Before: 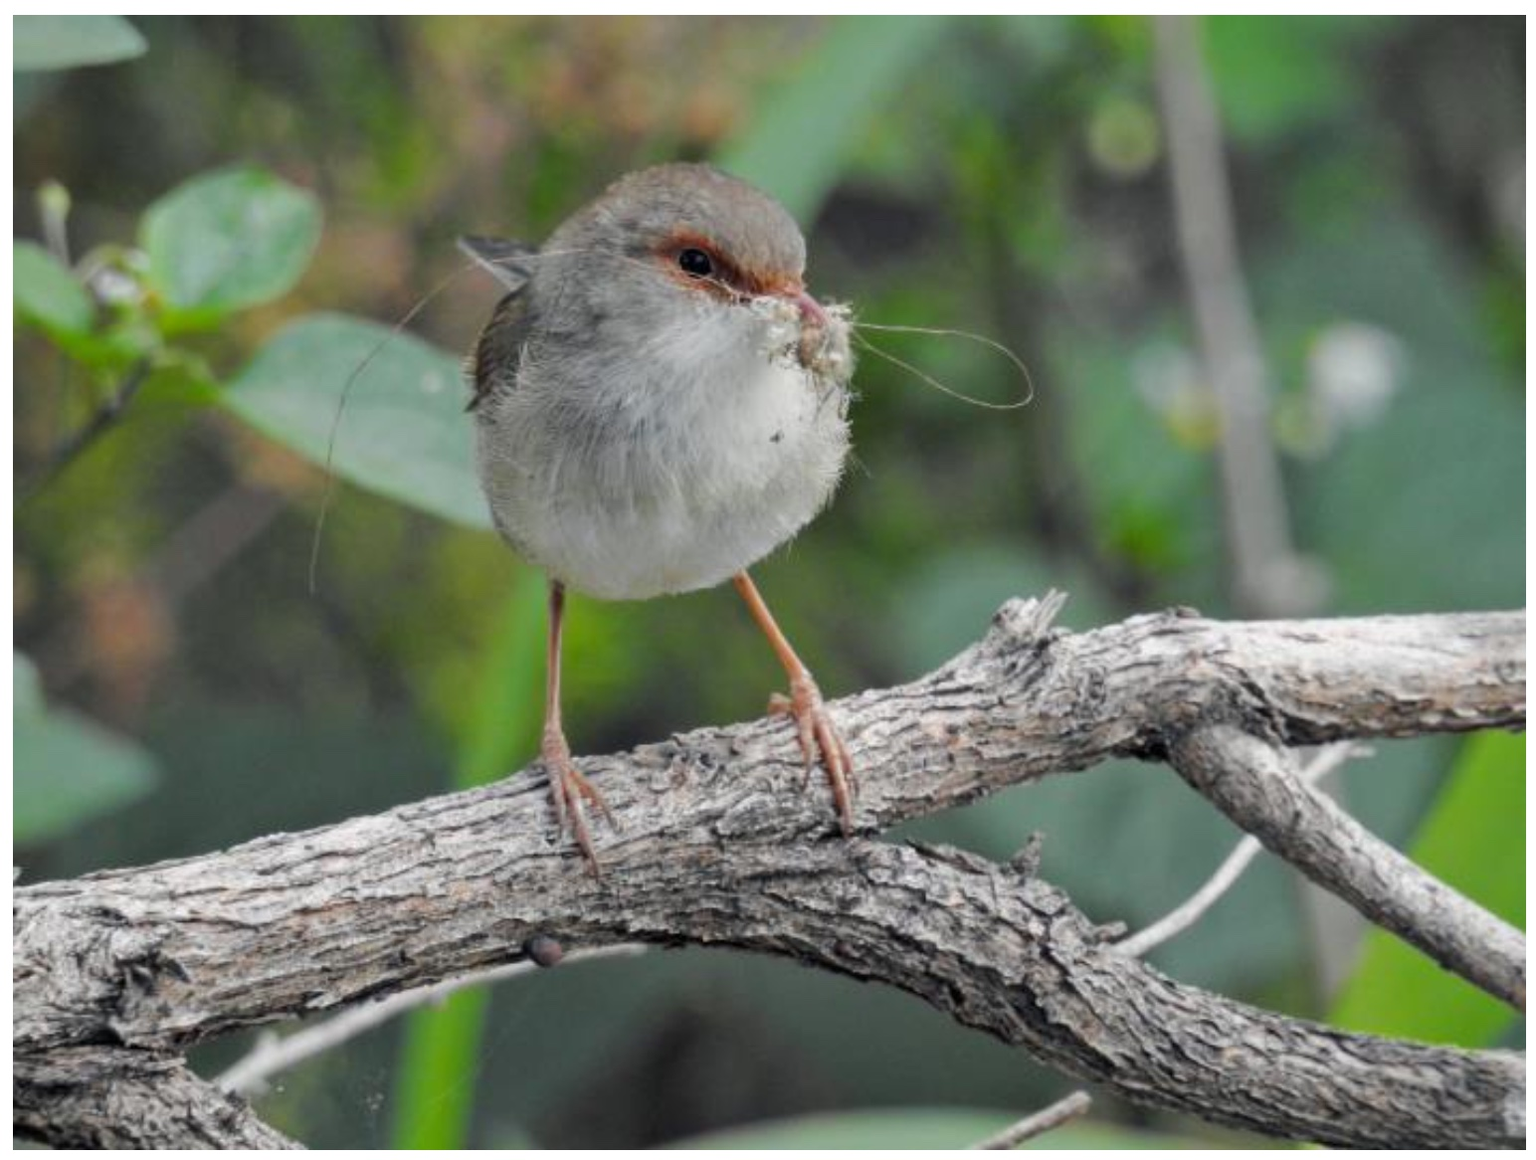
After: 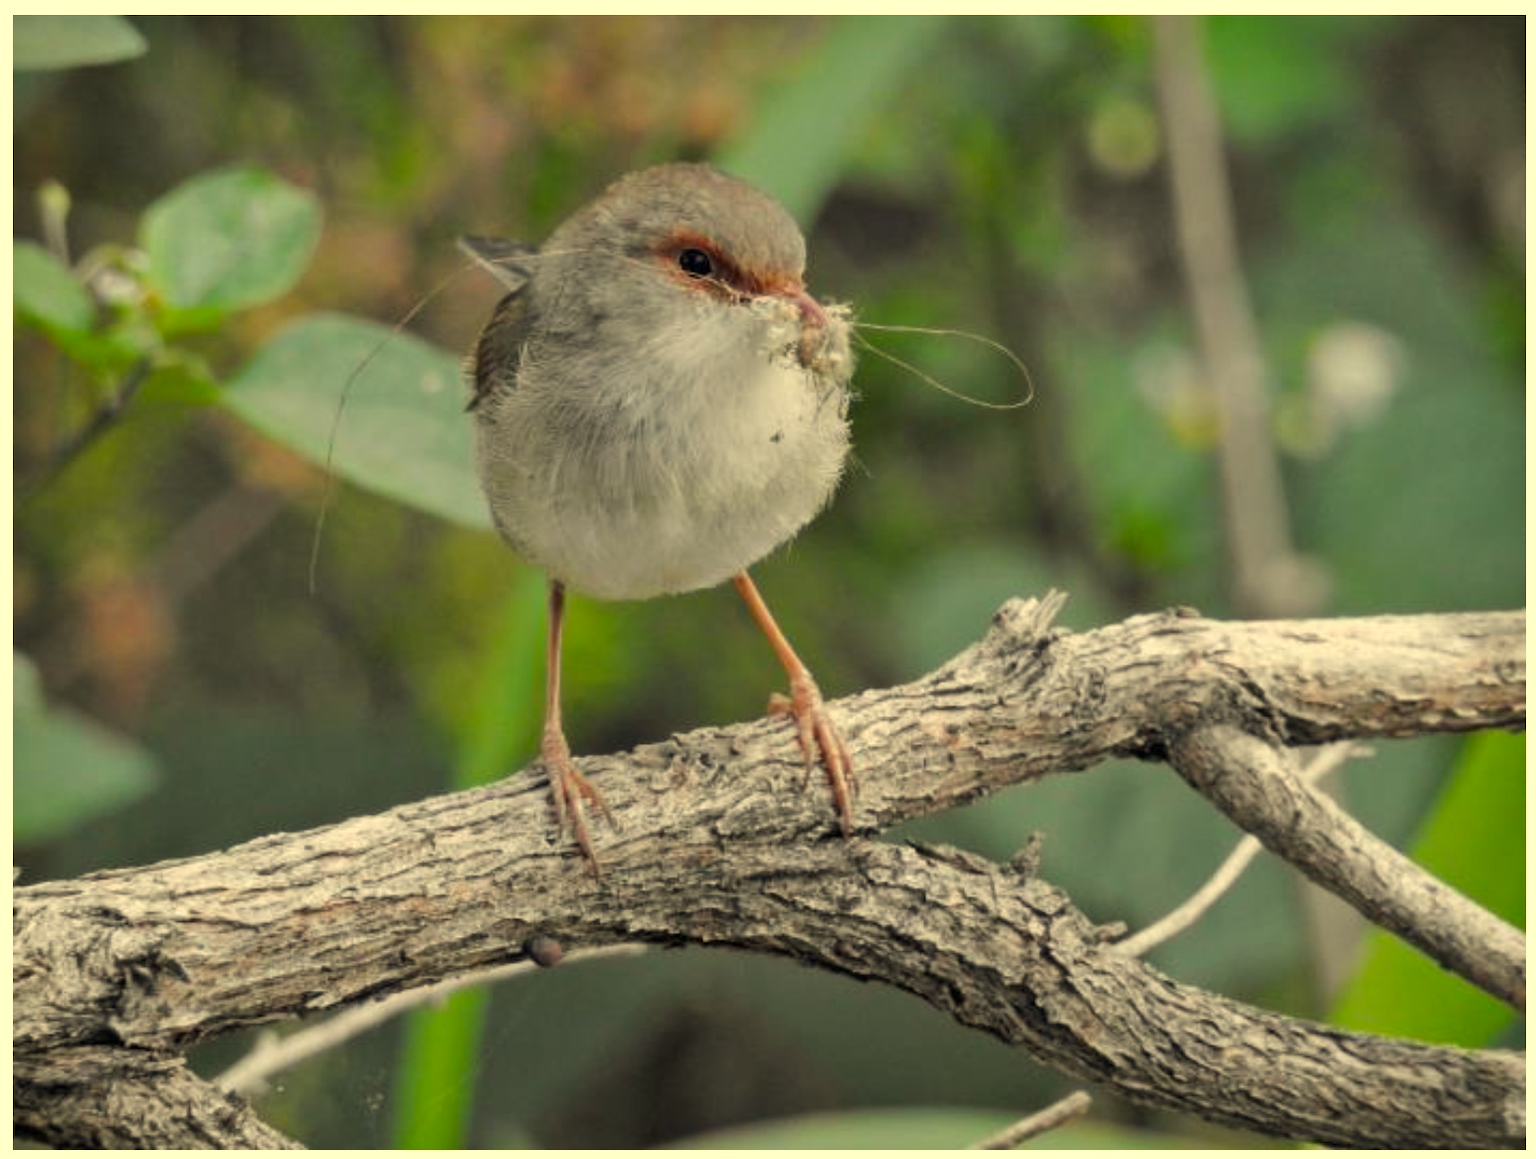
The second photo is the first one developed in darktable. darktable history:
white balance: red 1.08, blue 0.791
shadows and highlights: shadows 35, highlights -35, soften with gaussian
